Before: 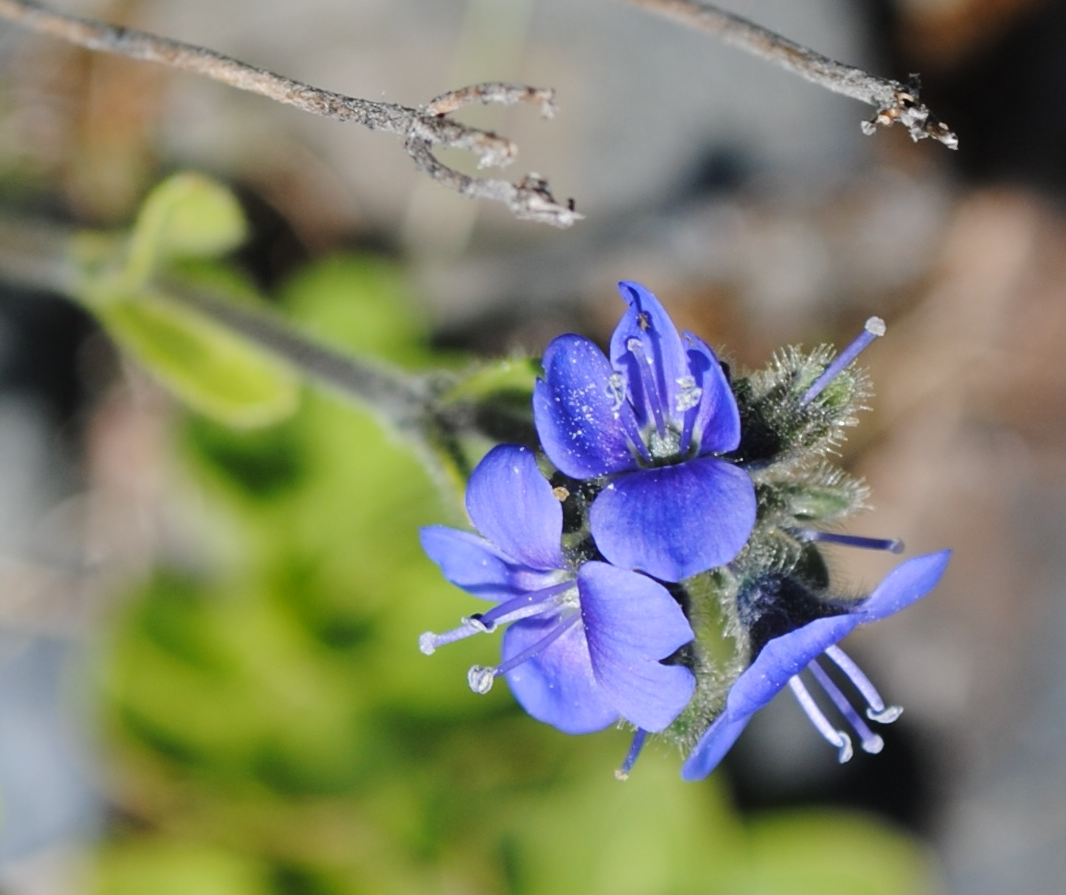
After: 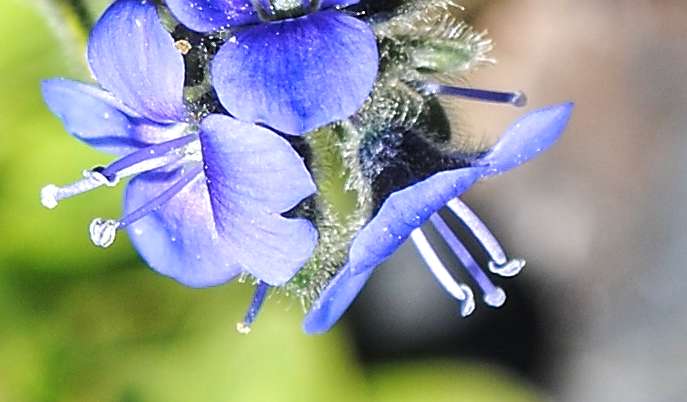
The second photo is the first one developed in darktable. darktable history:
exposure: exposure 0.605 EV, compensate highlight preservation false
sharpen: radius 1.407, amount 1.257, threshold 0.687
crop and rotate: left 35.479%, top 50.08%, bottom 4.977%
local contrast: on, module defaults
